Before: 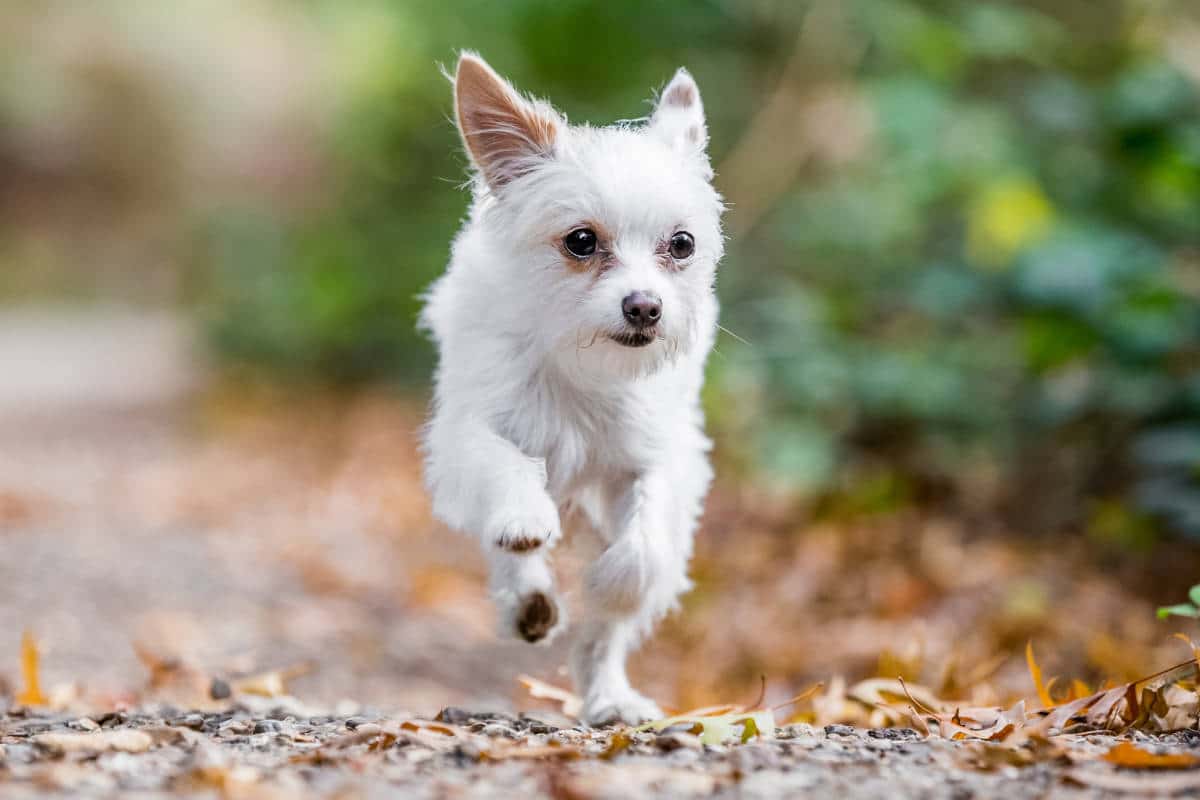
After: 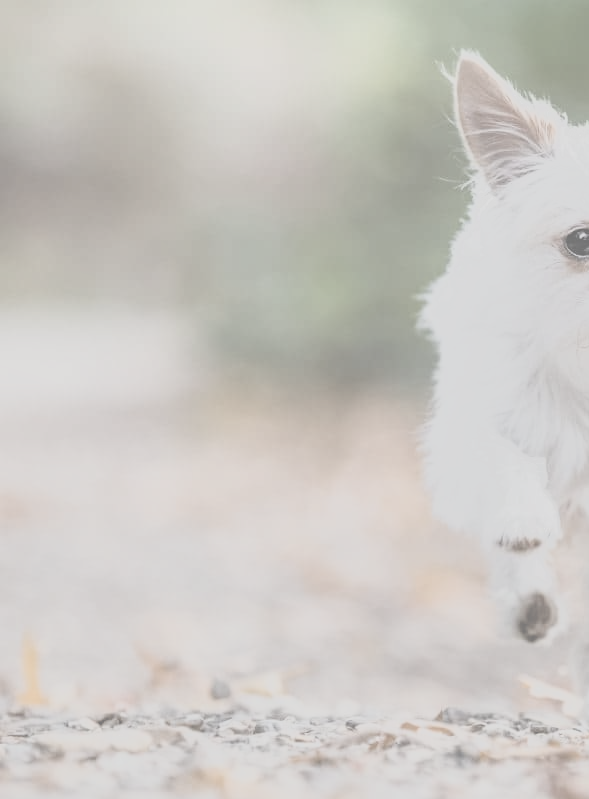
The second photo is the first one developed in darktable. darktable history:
tone equalizer: -7 EV -0.63 EV, -6 EV 1 EV, -5 EV -0.45 EV, -4 EV 0.43 EV, -3 EV 0.41 EV, -2 EV 0.15 EV, -1 EV -0.15 EV, +0 EV -0.39 EV, smoothing diameter 25%, edges refinement/feathering 10, preserve details guided filter
contrast equalizer: y [[0.5, 0.5, 0.478, 0.5, 0.5, 0.5], [0.5 ×6], [0.5 ×6], [0 ×6], [0 ×6]]
crop and rotate: left 0%, top 0%, right 50.845%
contrast brightness saturation: contrast -0.32, brightness 0.75, saturation -0.78
